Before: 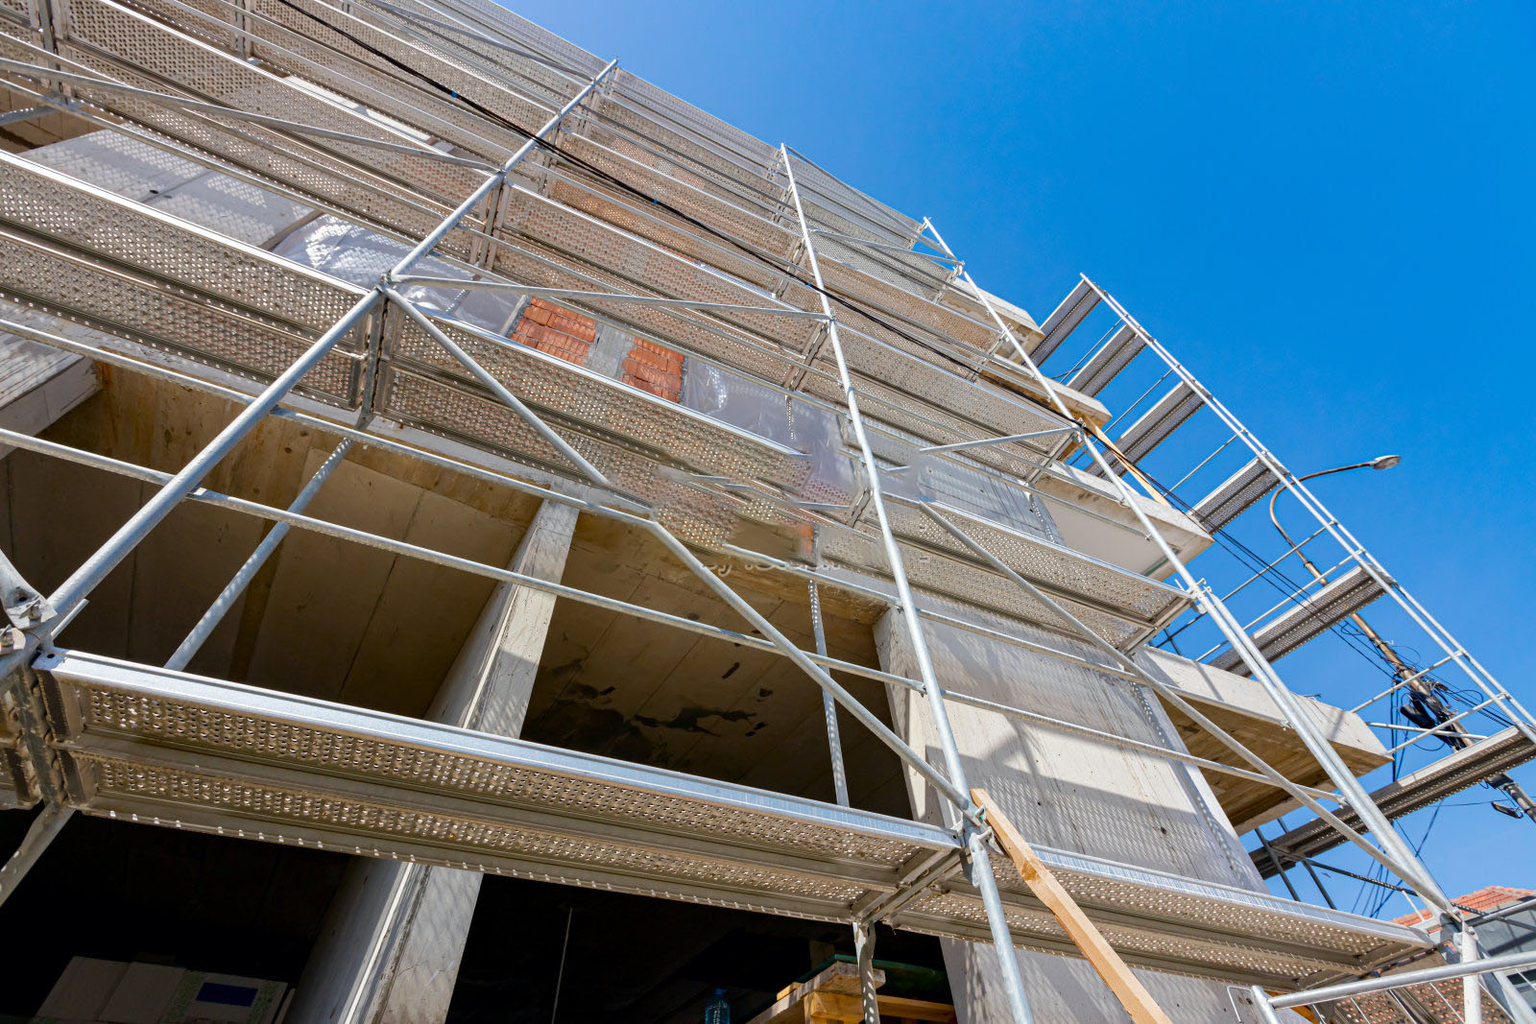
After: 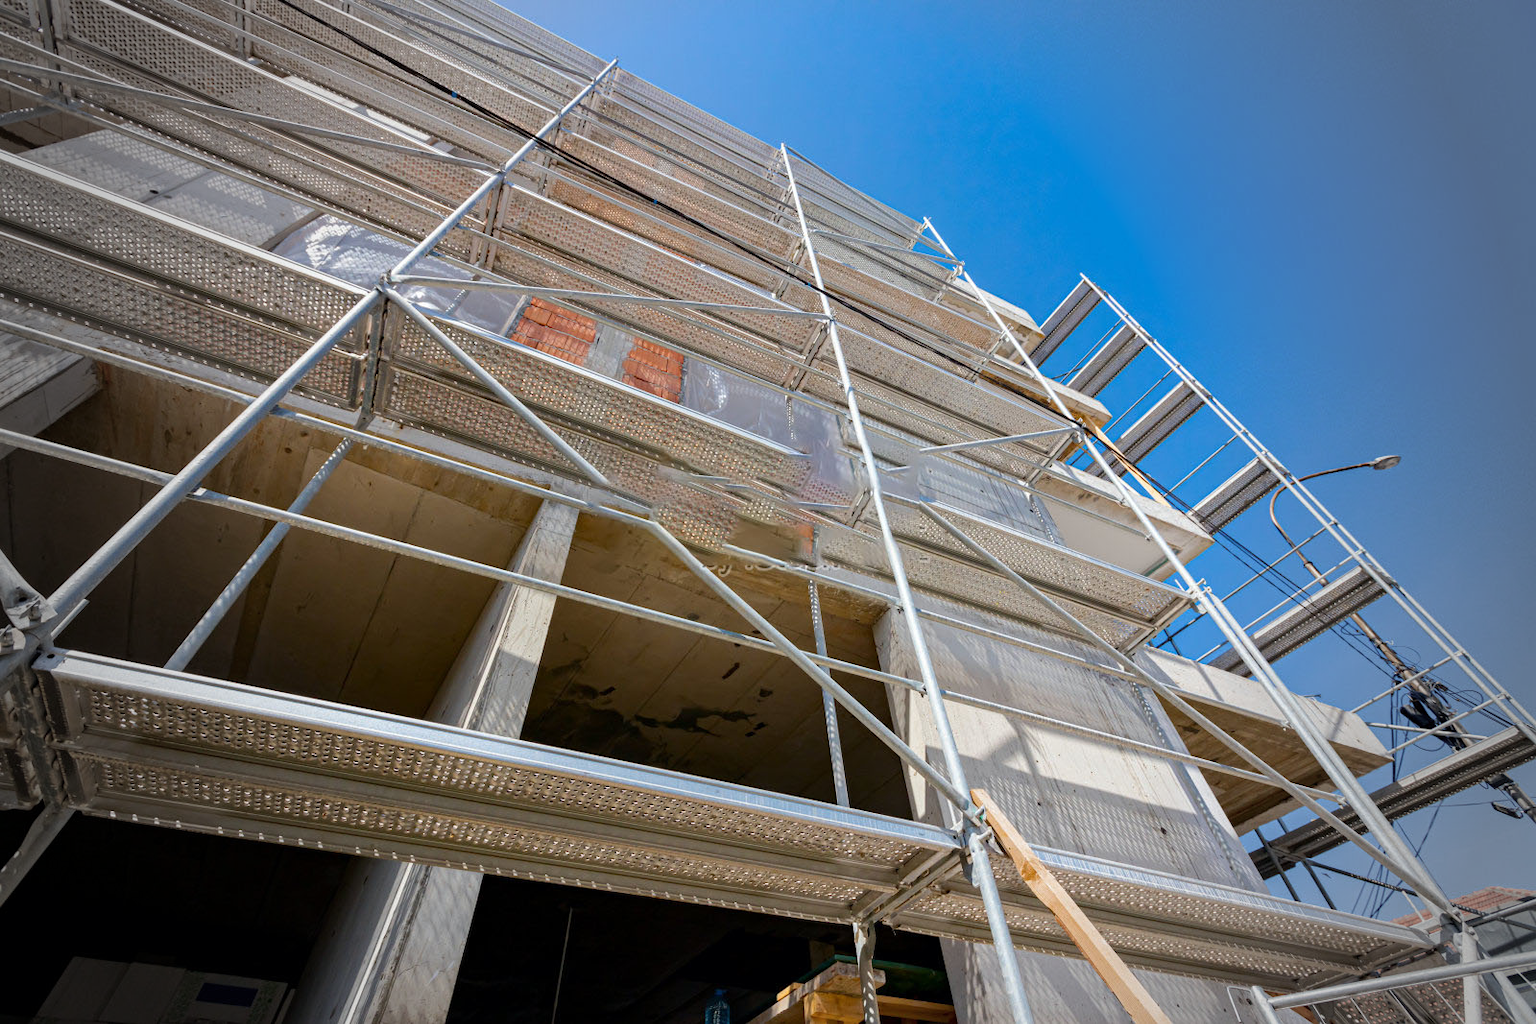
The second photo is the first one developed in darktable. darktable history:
vignetting: fall-off start 64.18%, width/height ratio 0.876
